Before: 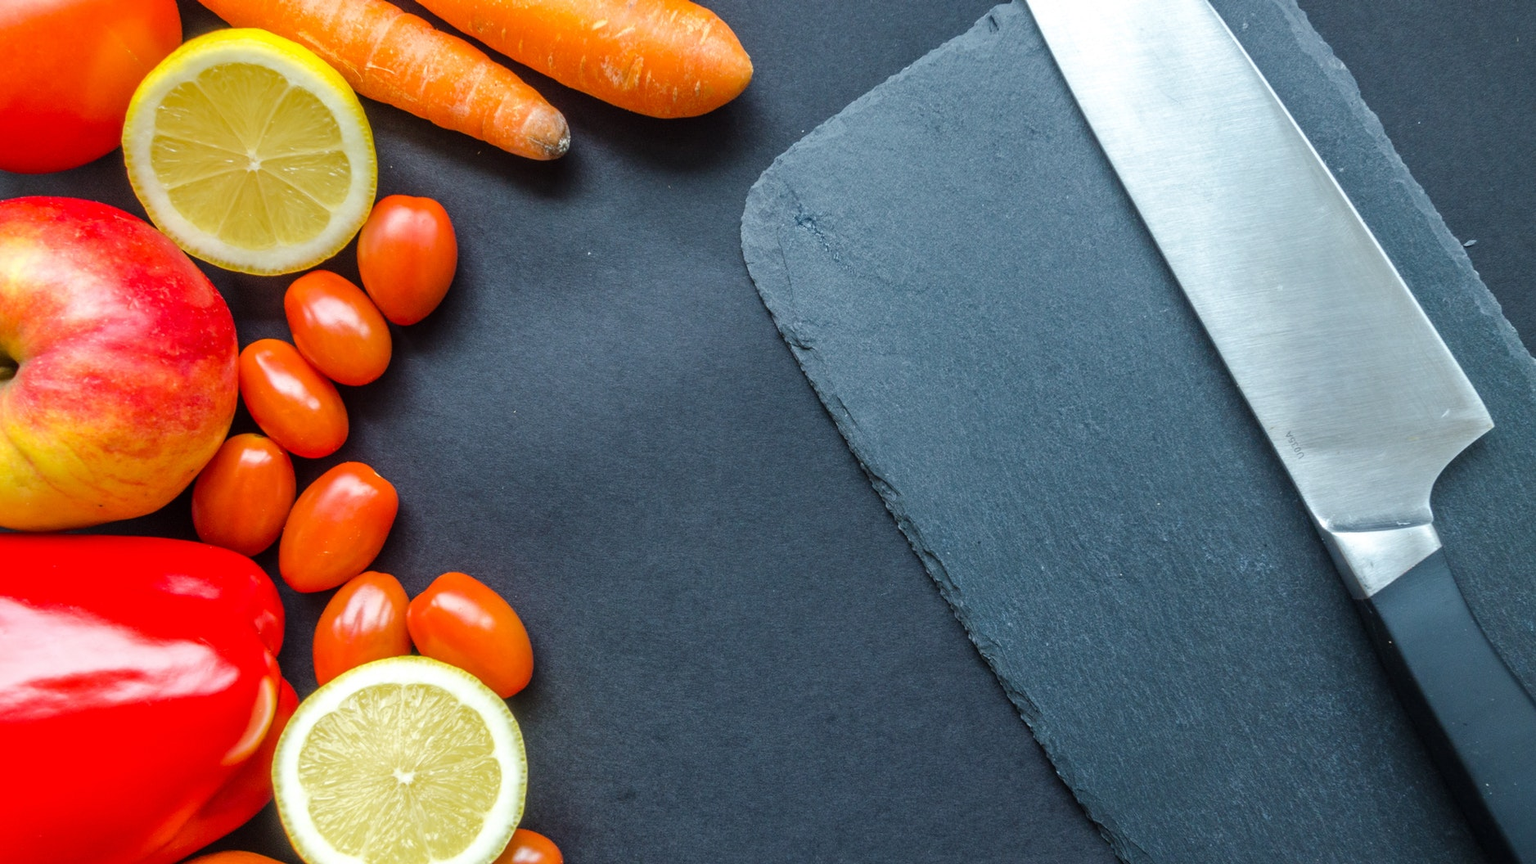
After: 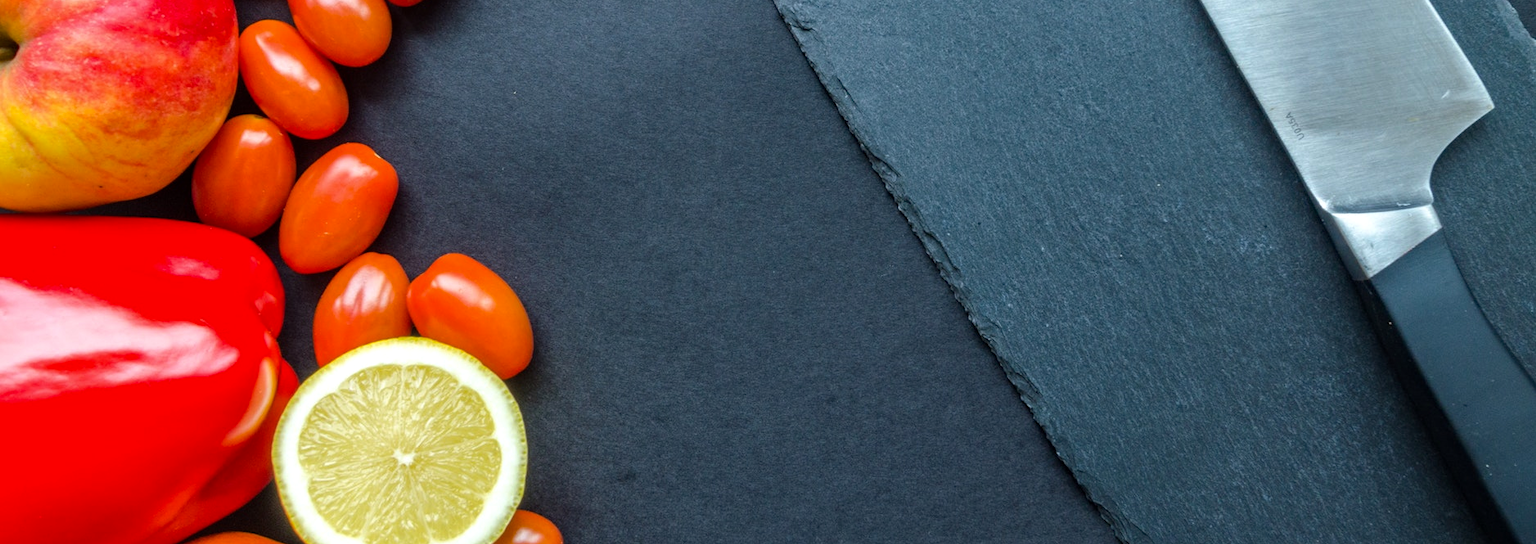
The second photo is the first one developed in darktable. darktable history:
haze removal: compatibility mode true, adaptive false
crop and rotate: top 36.938%
local contrast: mode bilateral grid, contrast 14, coarseness 35, detail 105%, midtone range 0.2
base curve: curves: ch0 [(0, 0) (0.303, 0.277) (1, 1)], preserve colors none
